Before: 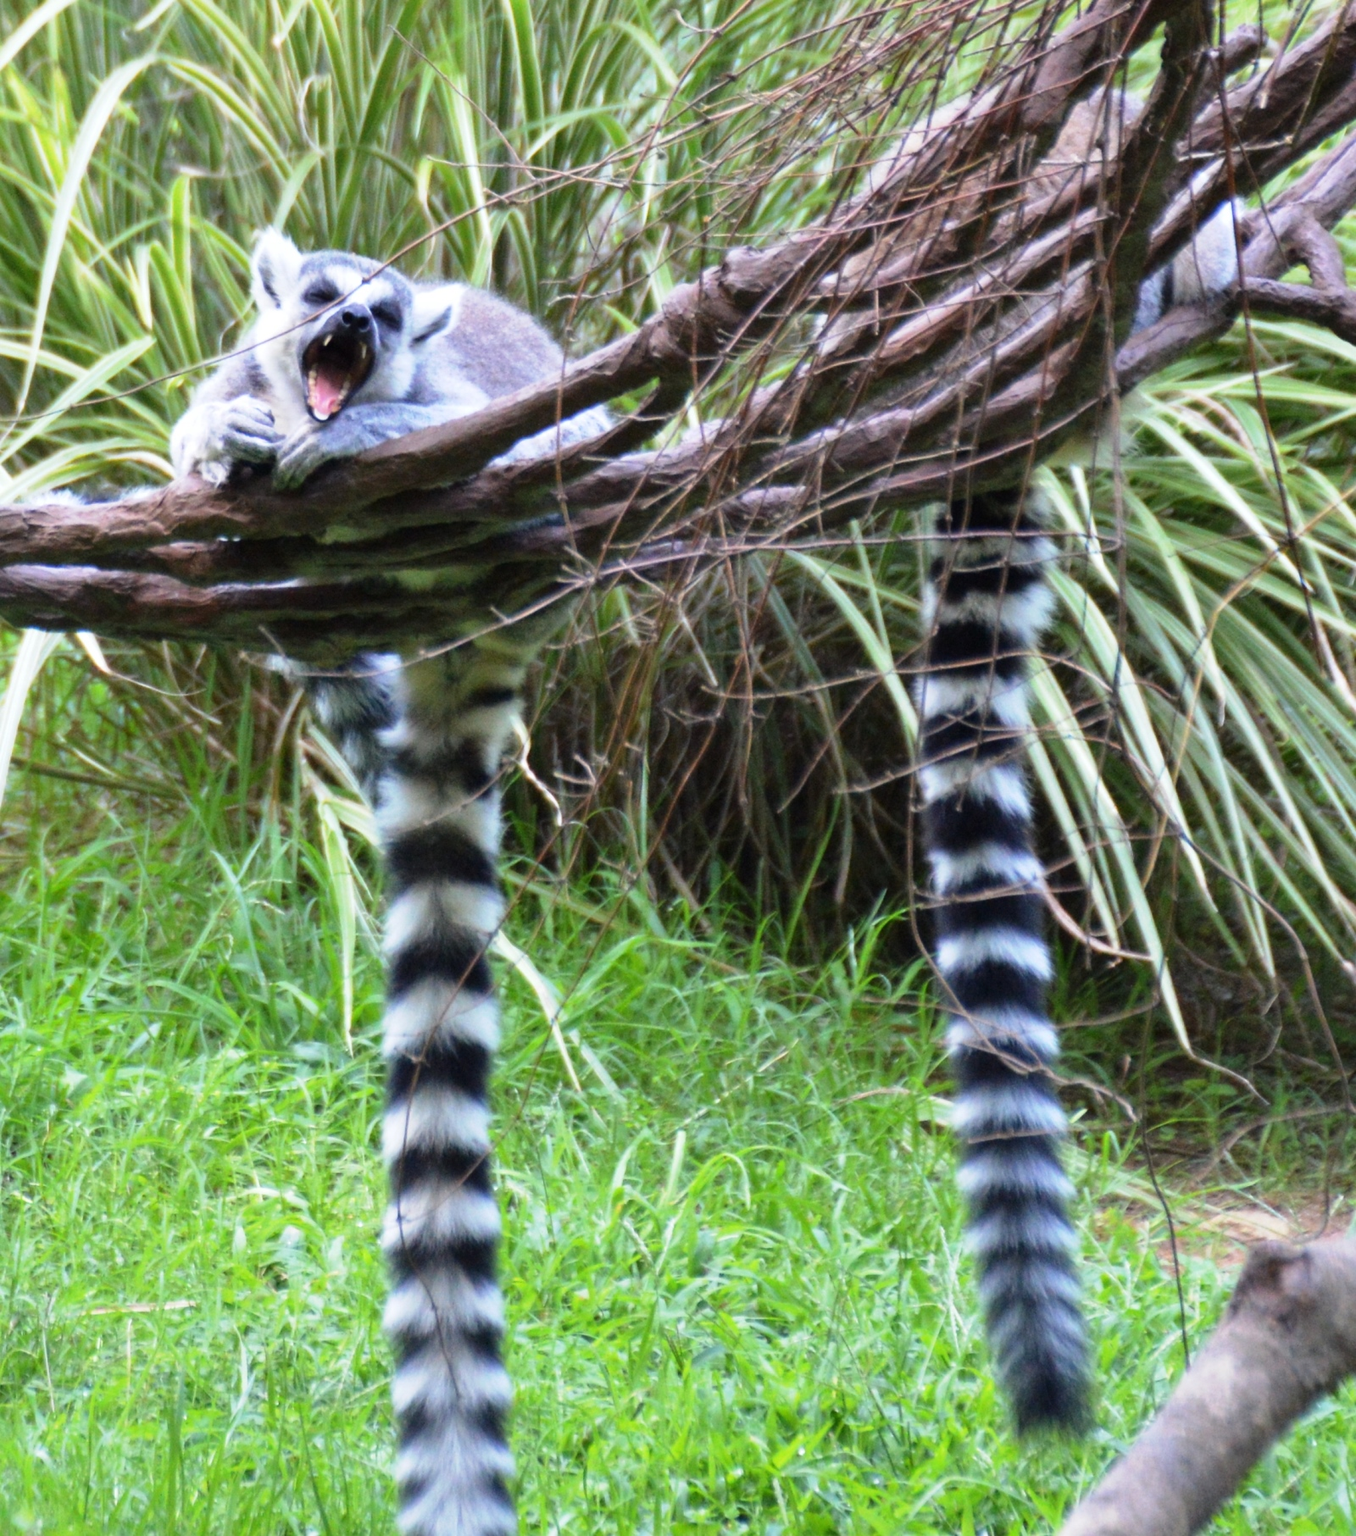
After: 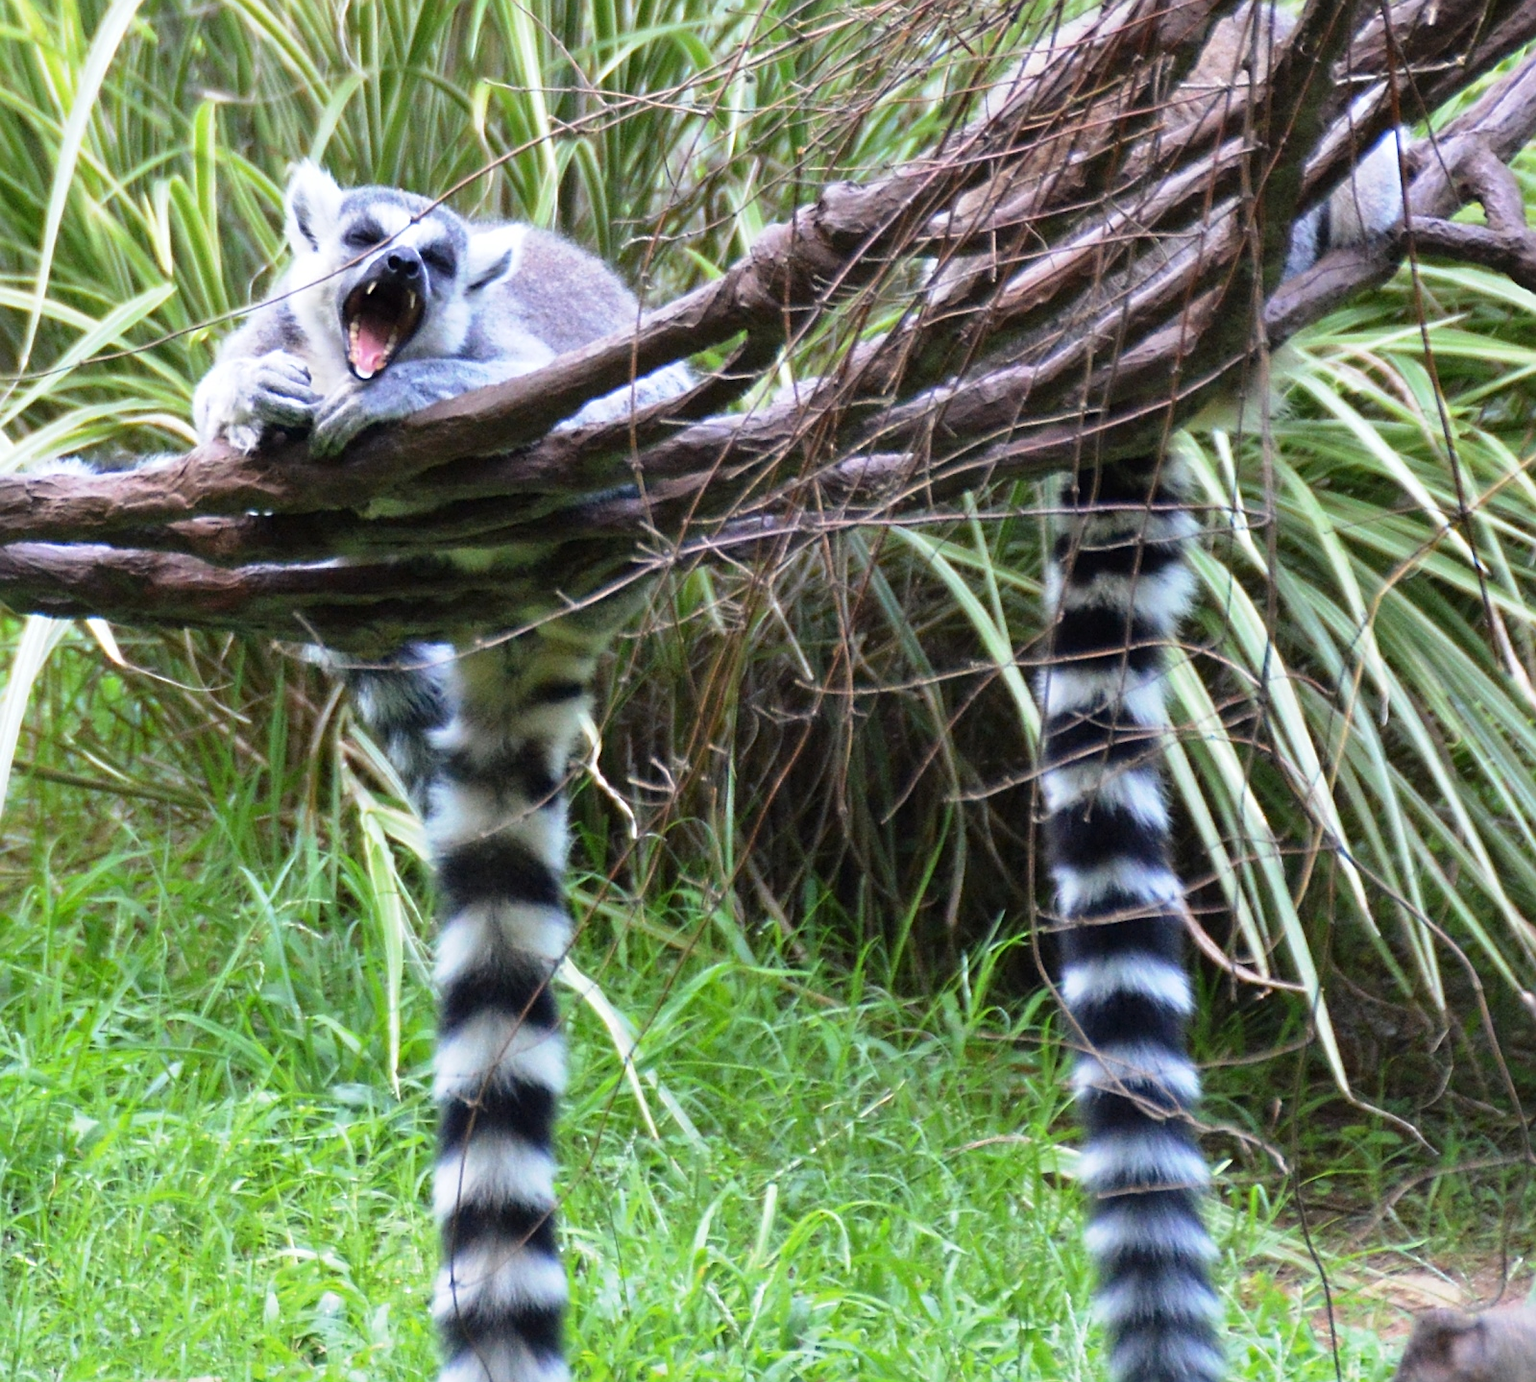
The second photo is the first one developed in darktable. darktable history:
crop and rotate: top 5.667%, bottom 14.937%
sharpen: on, module defaults
